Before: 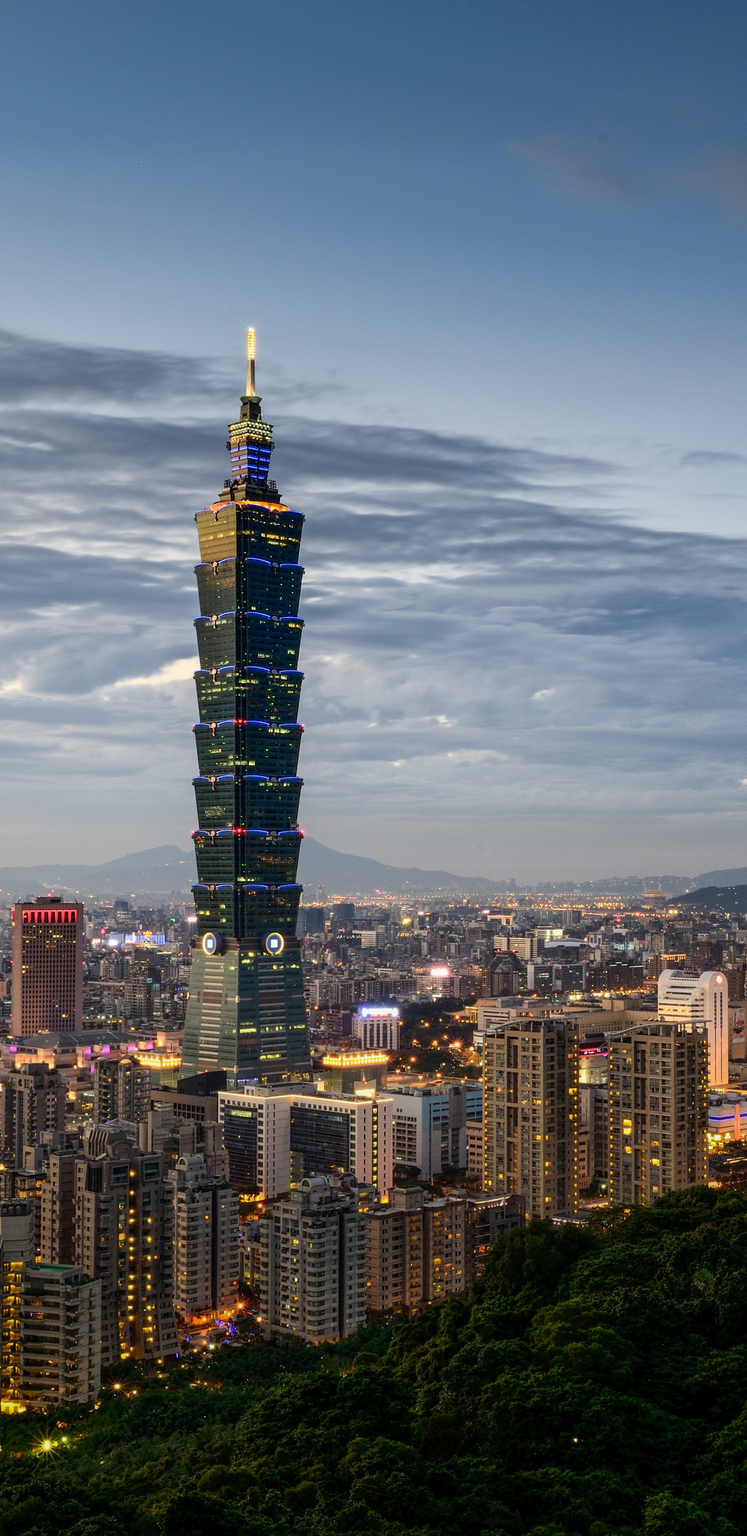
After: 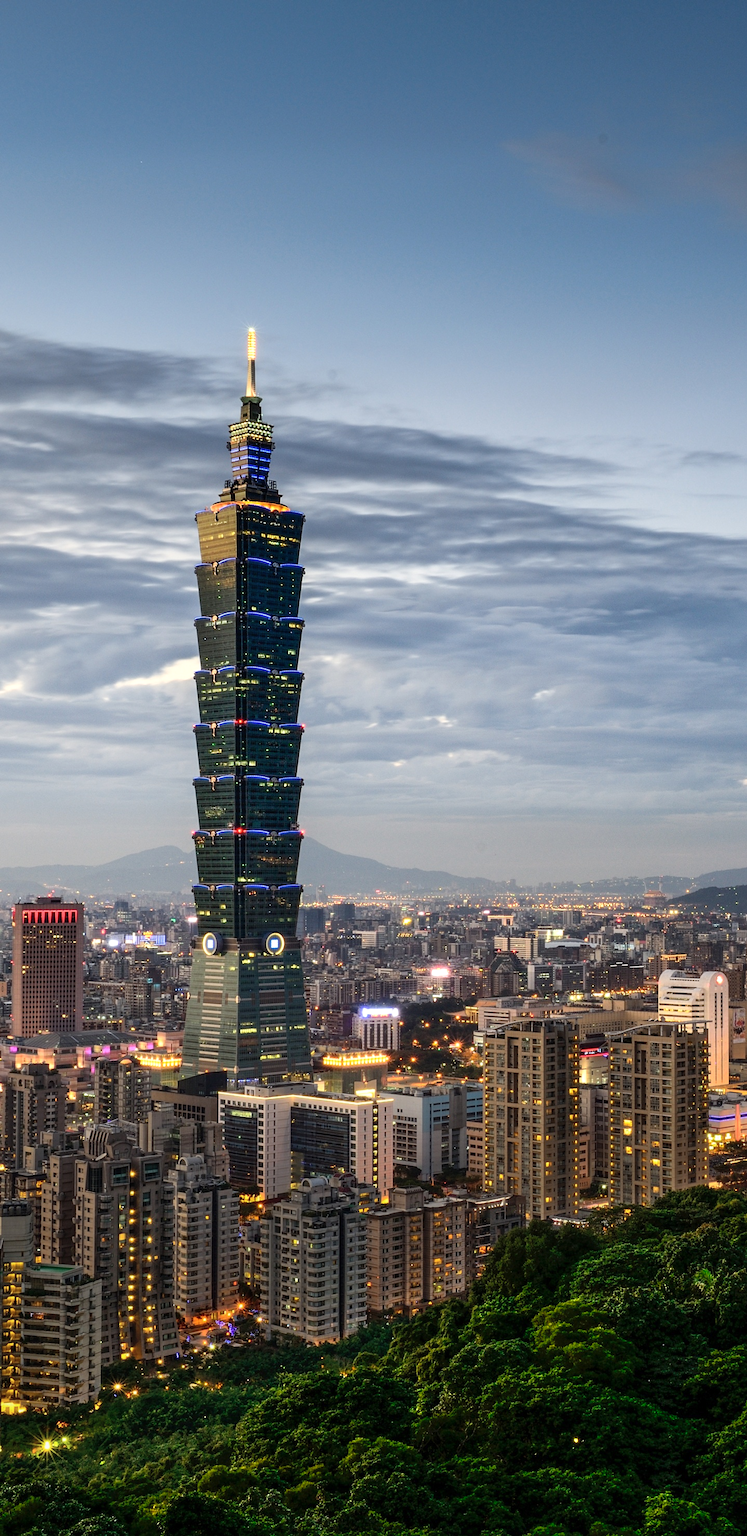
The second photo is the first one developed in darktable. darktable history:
shadows and highlights: radius 46.22, white point adjustment 6.46, compress 80.01%, soften with gaussian
